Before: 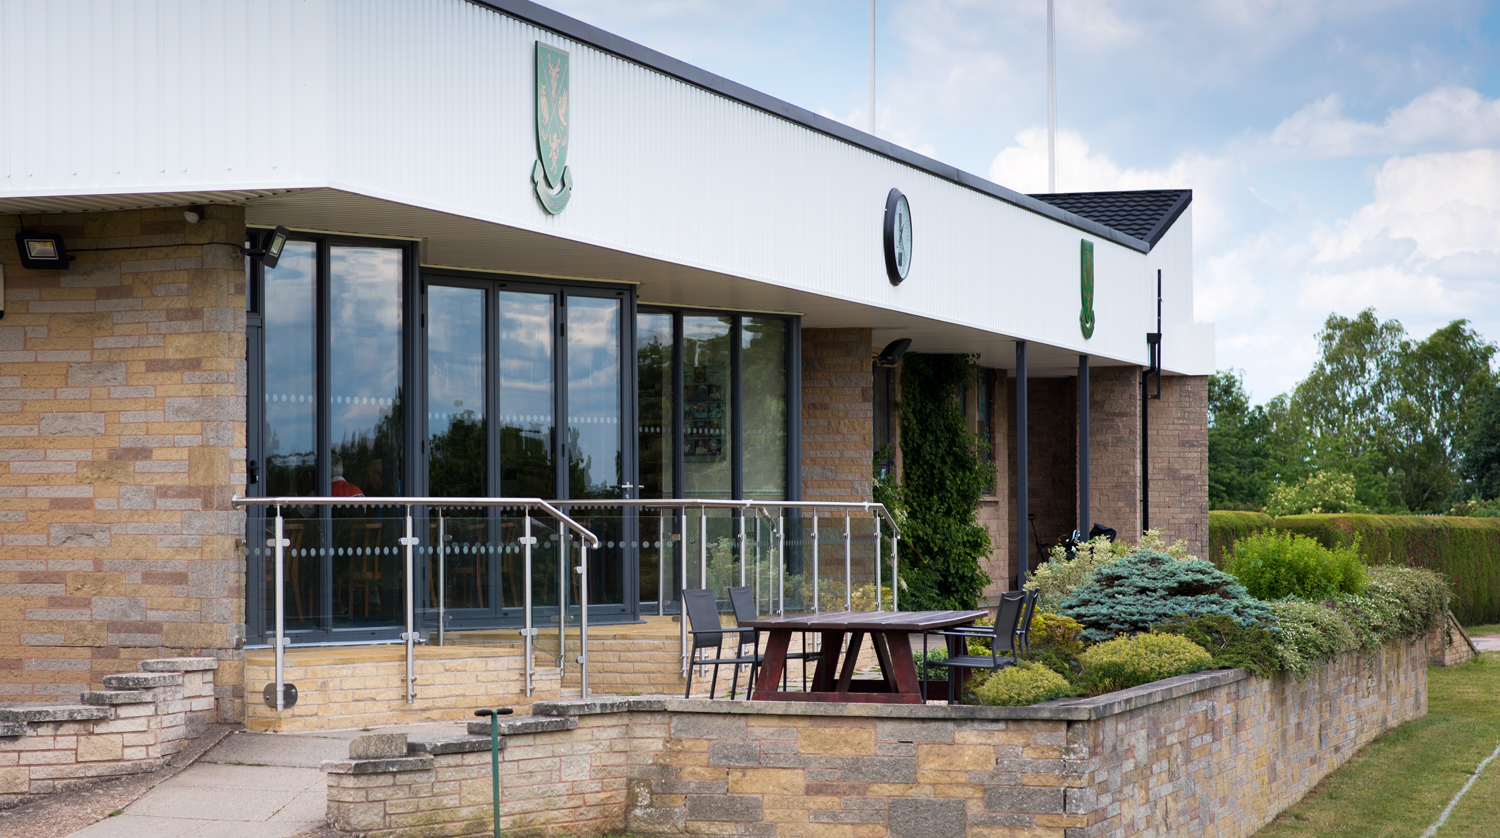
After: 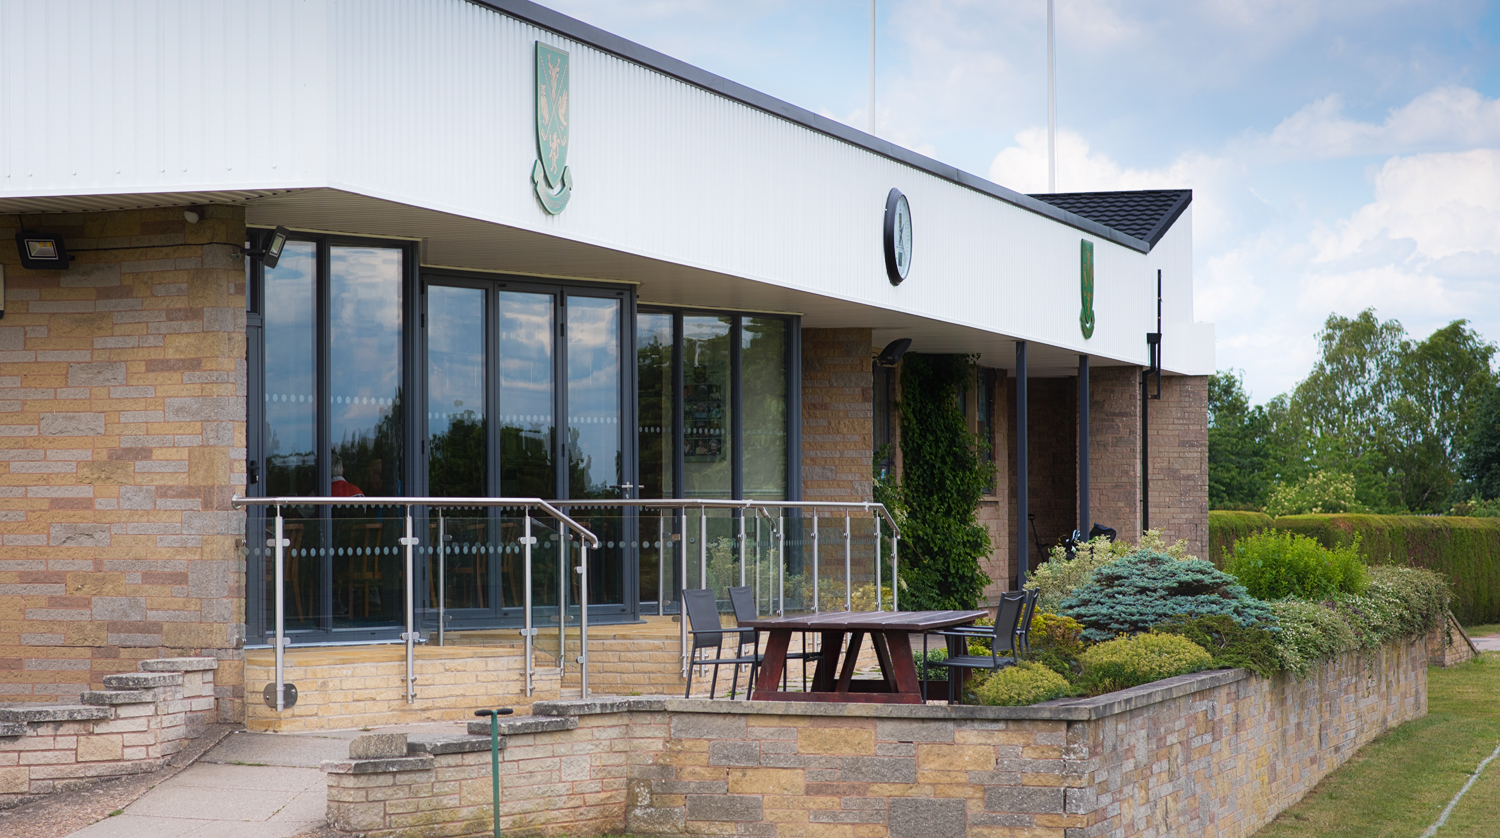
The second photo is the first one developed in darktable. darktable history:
exposure: compensate highlight preservation false
contrast equalizer: y [[0.5, 0.496, 0.435, 0.435, 0.496, 0.5], [0.5 ×6], [0.5 ×6], [0 ×6], [0 ×6]]
